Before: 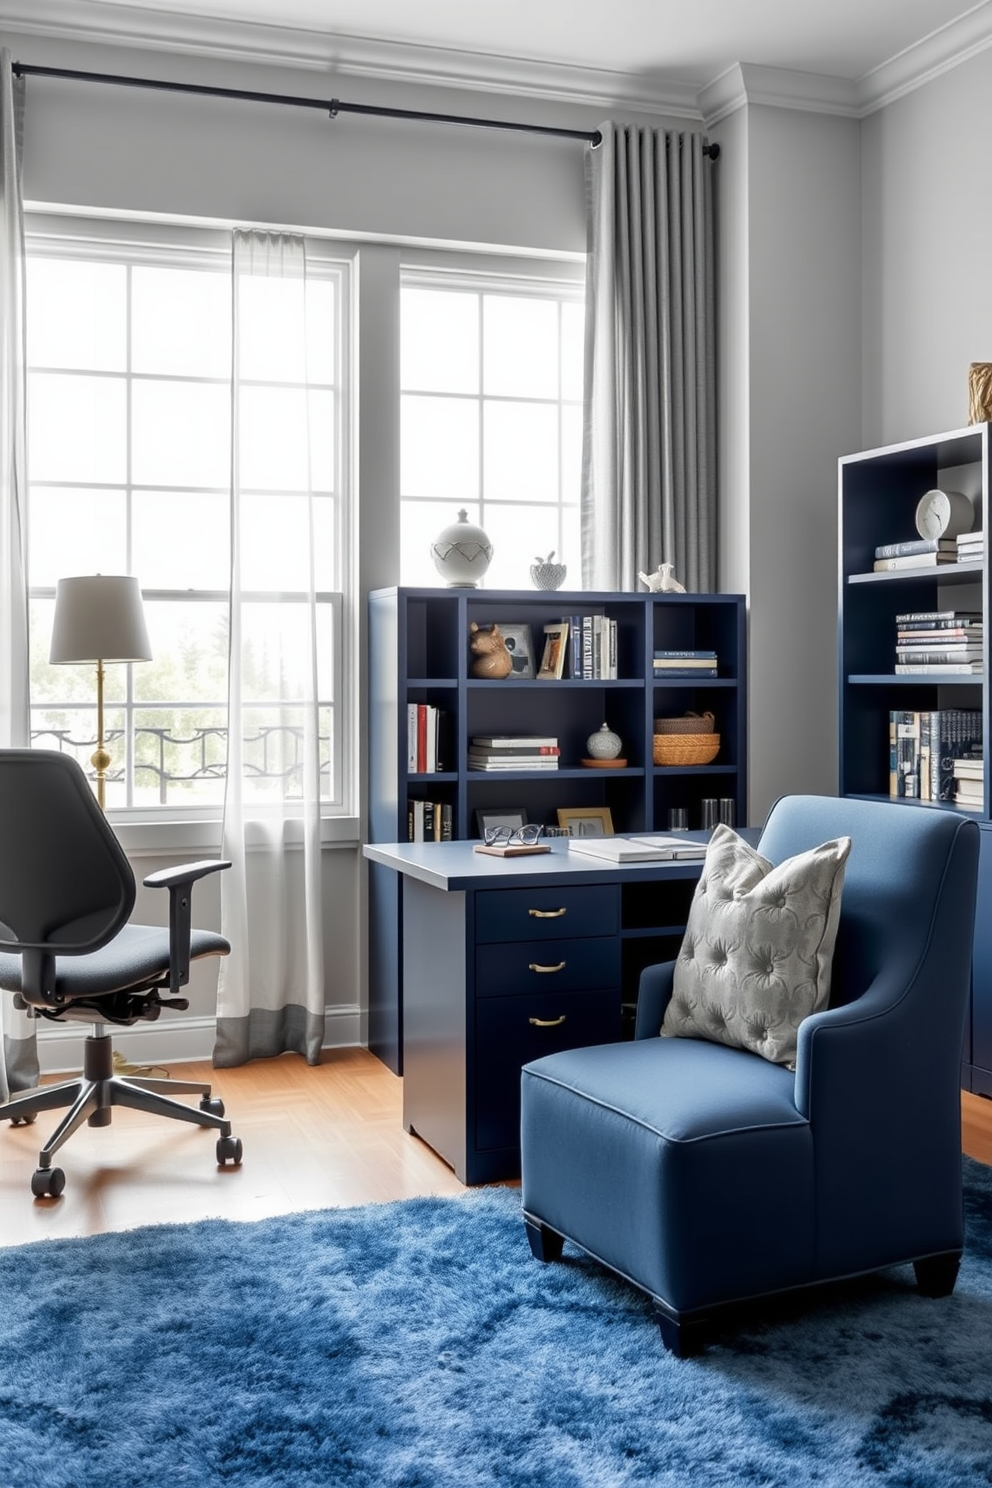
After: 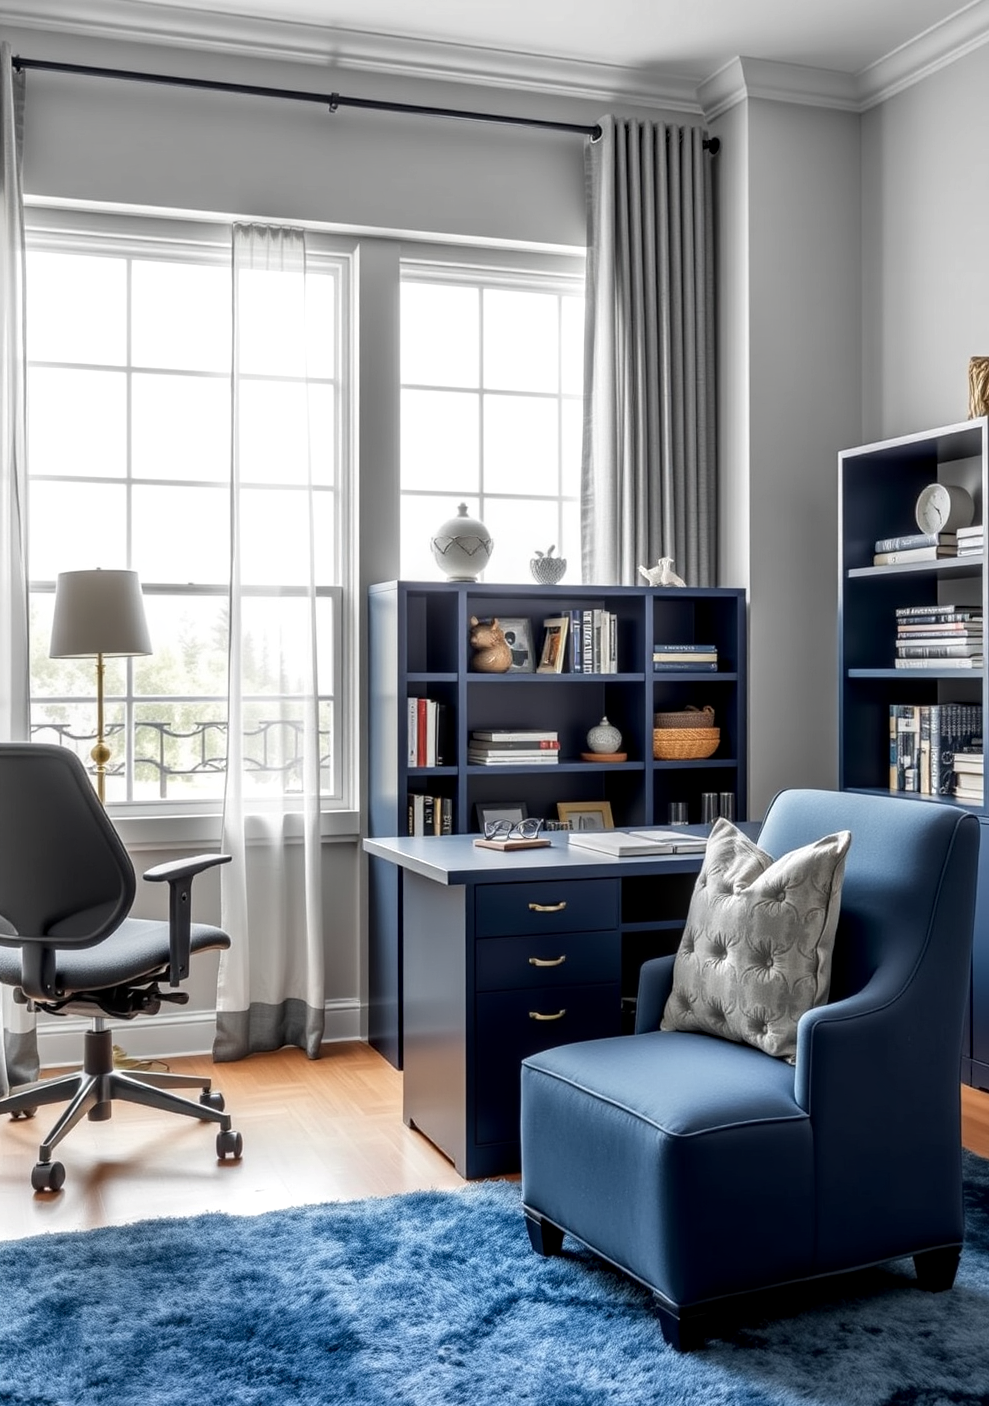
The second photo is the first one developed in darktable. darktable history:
crop: top 0.448%, right 0.264%, bottom 5.045%
local contrast: detail 130%
